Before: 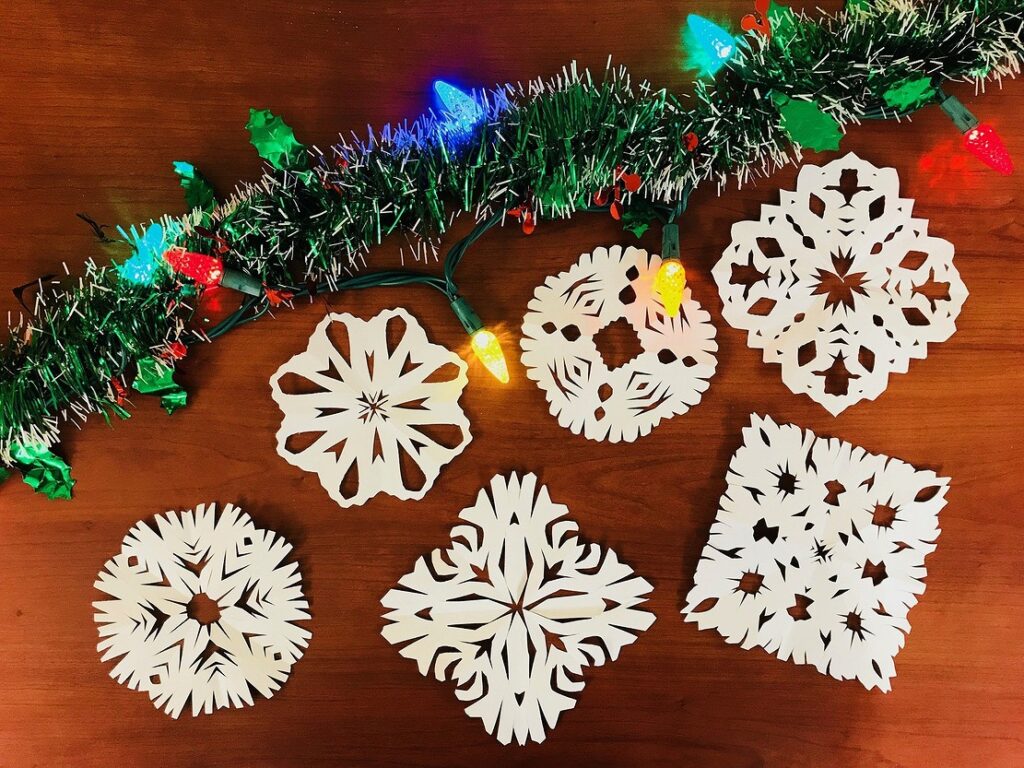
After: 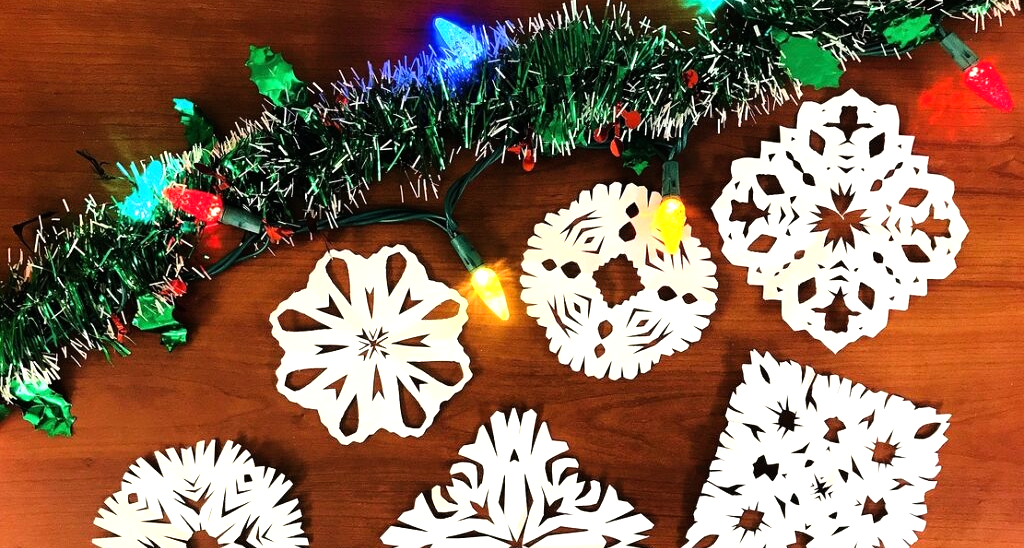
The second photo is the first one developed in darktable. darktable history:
crop and rotate: top 8.274%, bottom 20.332%
tone equalizer: -8 EV -0.759 EV, -7 EV -0.706 EV, -6 EV -0.602 EV, -5 EV -0.39 EV, -3 EV 0.405 EV, -2 EV 0.6 EV, -1 EV 0.68 EV, +0 EV 0.724 EV, mask exposure compensation -0.504 EV
